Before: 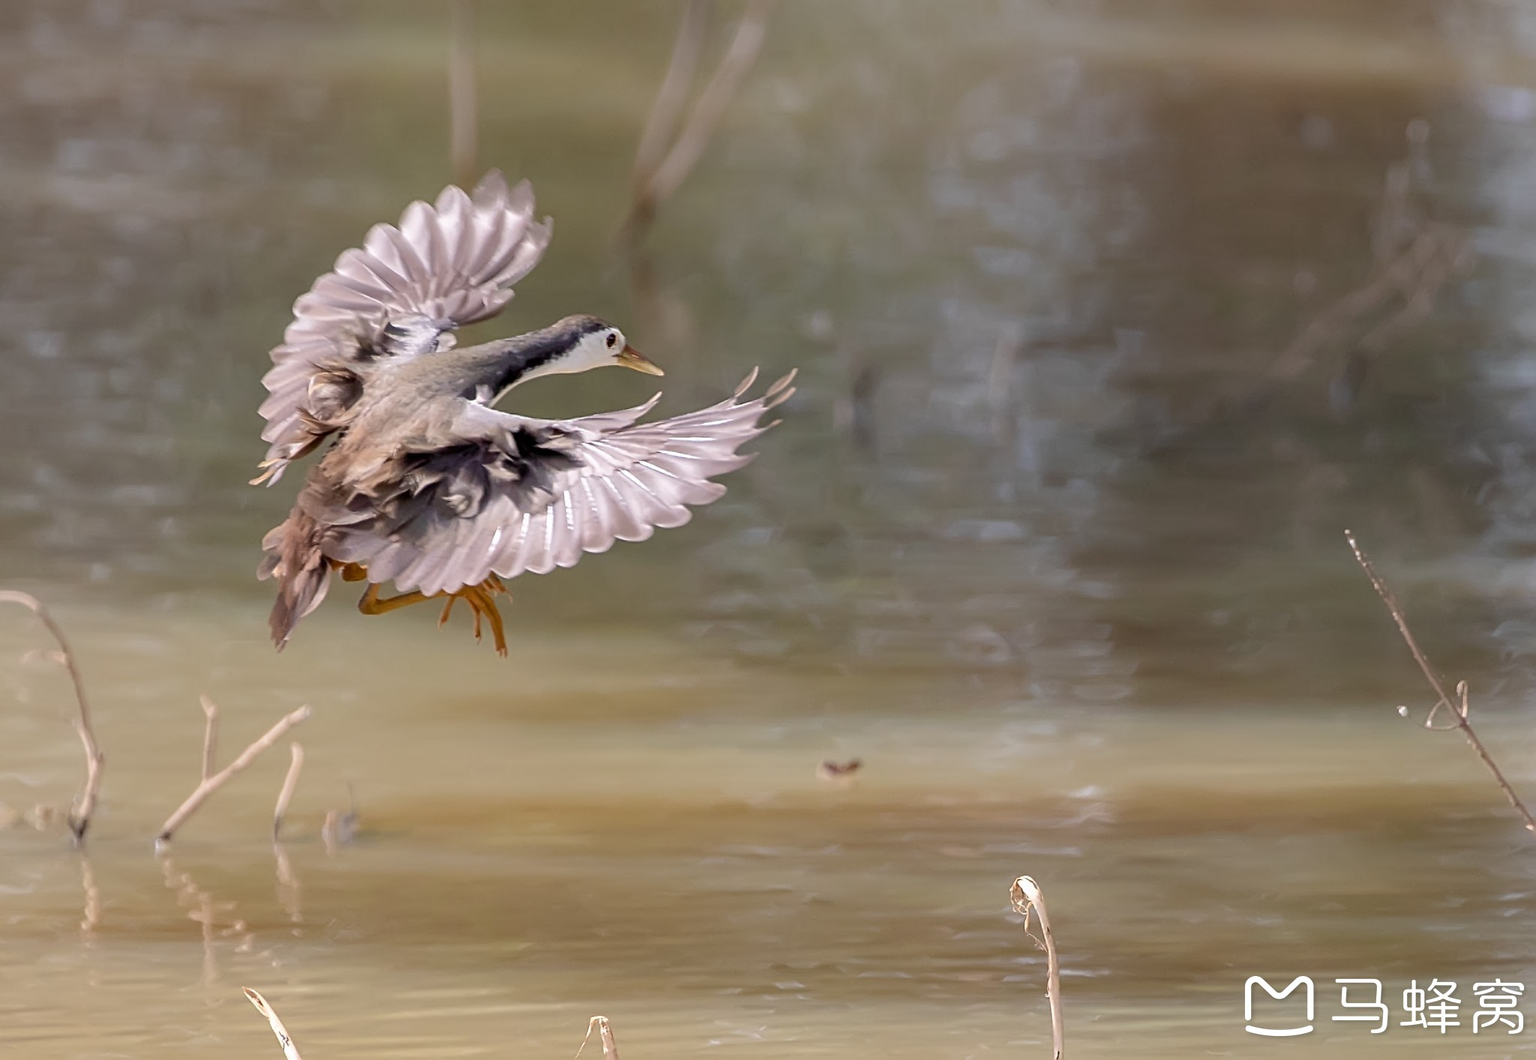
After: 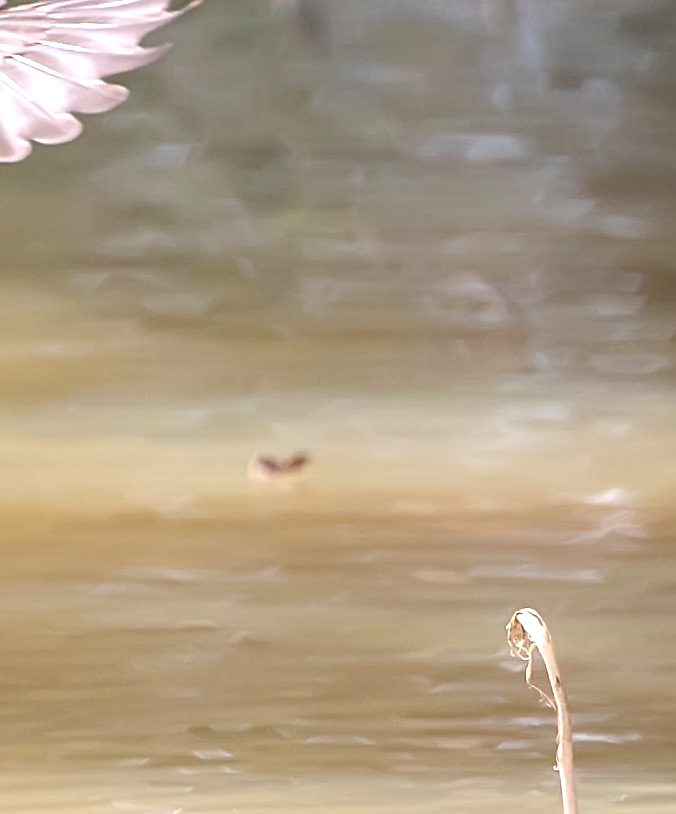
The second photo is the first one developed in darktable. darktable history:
crop: left 41.057%, top 39.609%, right 25.912%, bottom 2.812%
exposure: black level correction 0, exposure 0.693 EV, compensate highlight preservation false
